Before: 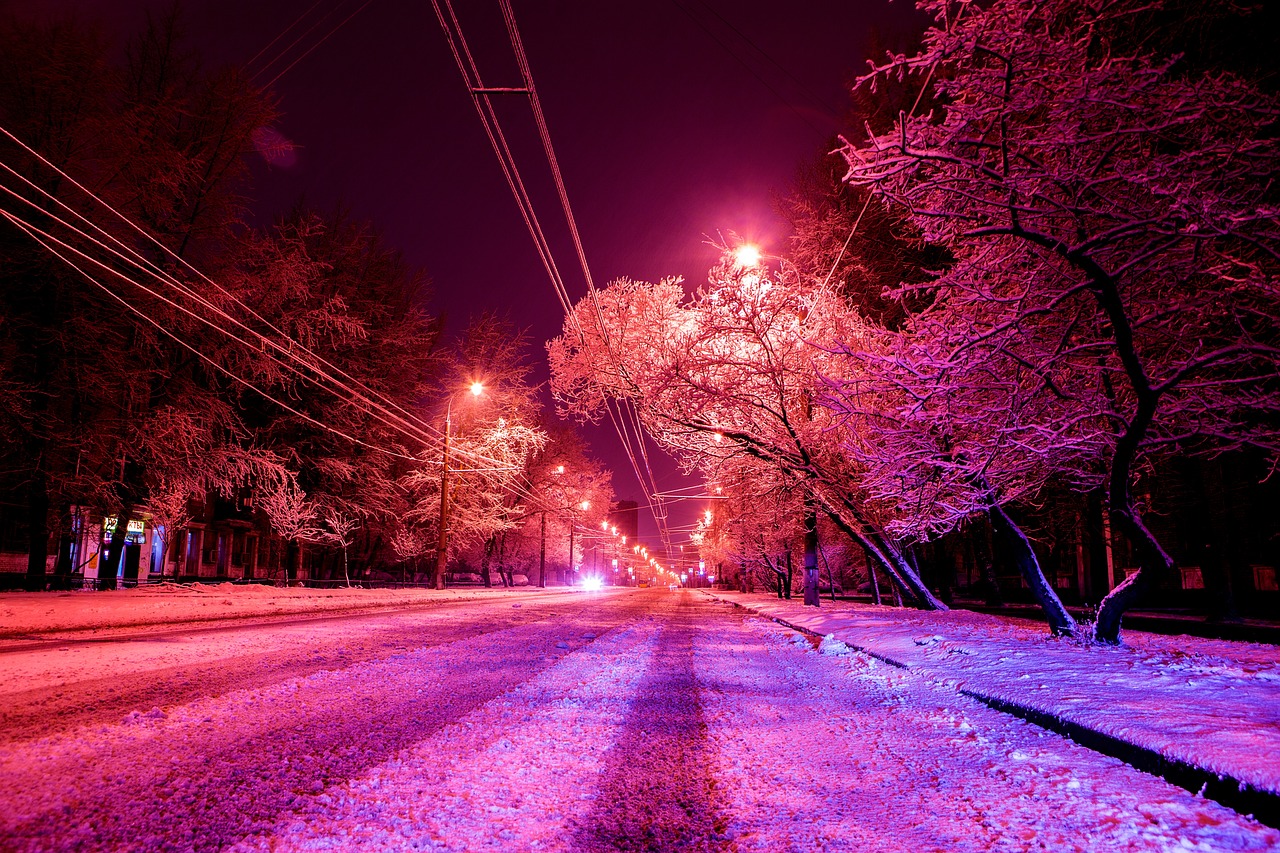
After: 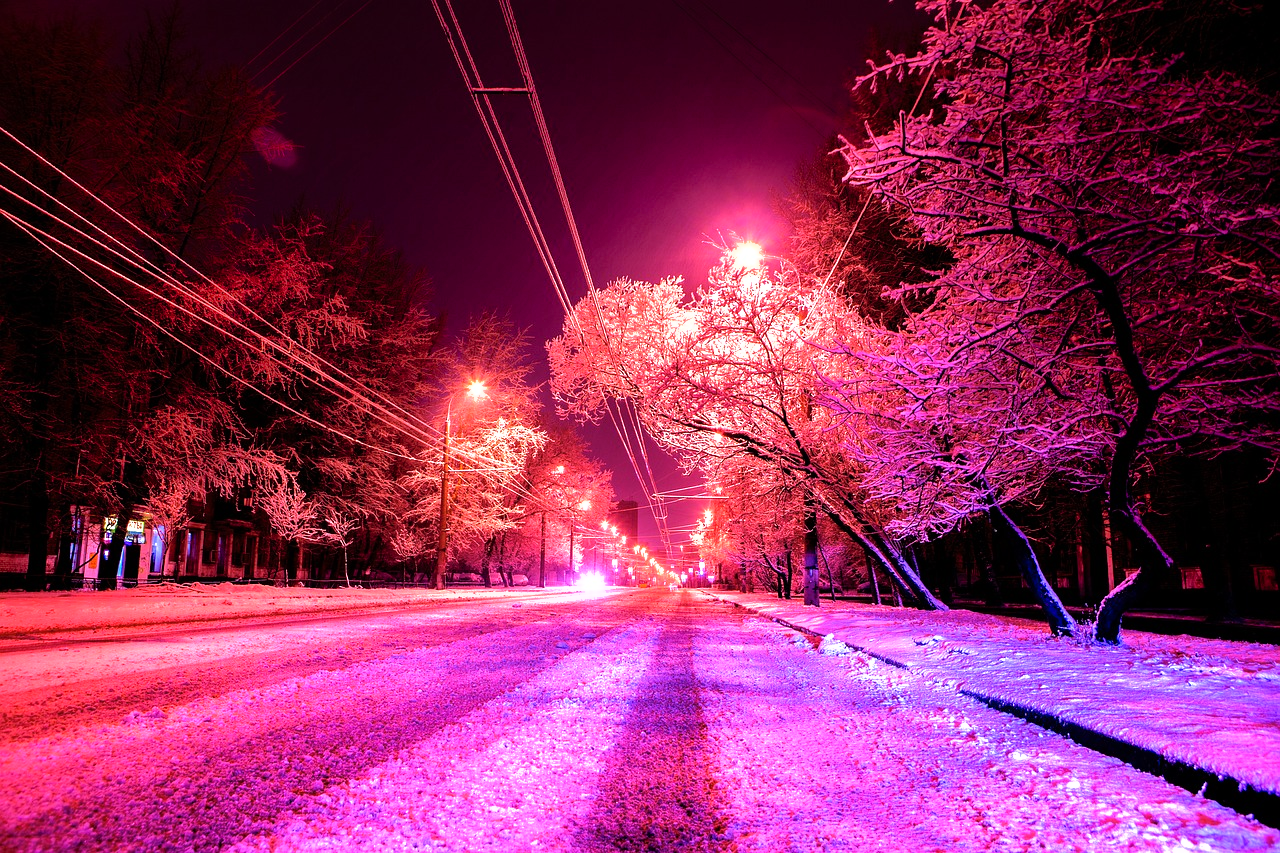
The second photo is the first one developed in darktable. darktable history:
shadows and highlights: on, module defaults
tone equalizer: -8 EV -1.11 EV, -7 EV -0.993 EV, -6 EV -0.878 EV, -5 EV -0.57 EV, -3 EV 0.603 EV, -2 EV 0.895 EV, -1 EV 1 EV, +0 EV 1.07 EV, mask exposure compensation -0.511 EV
